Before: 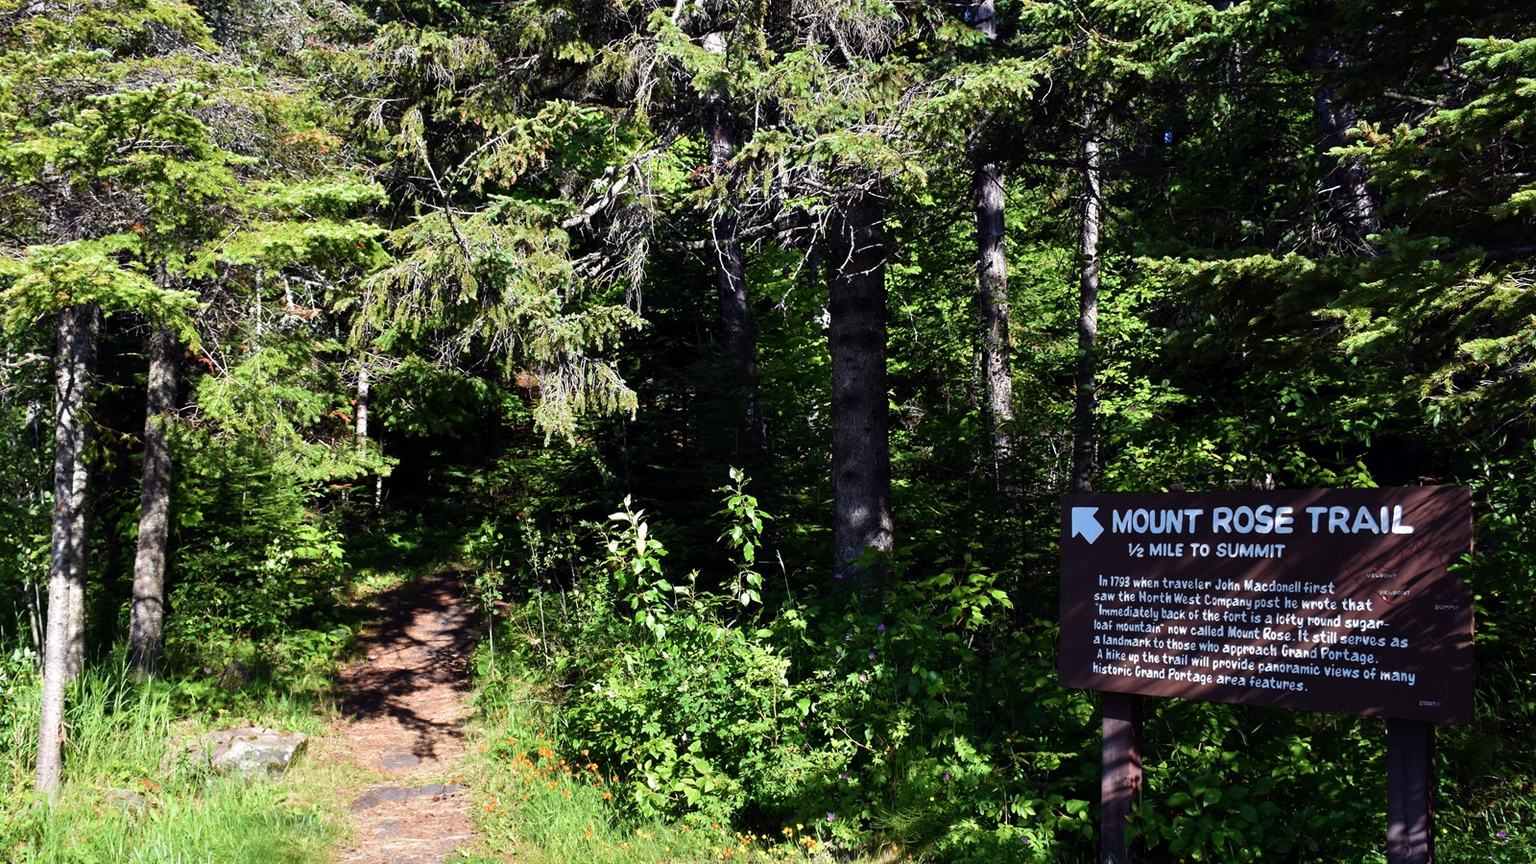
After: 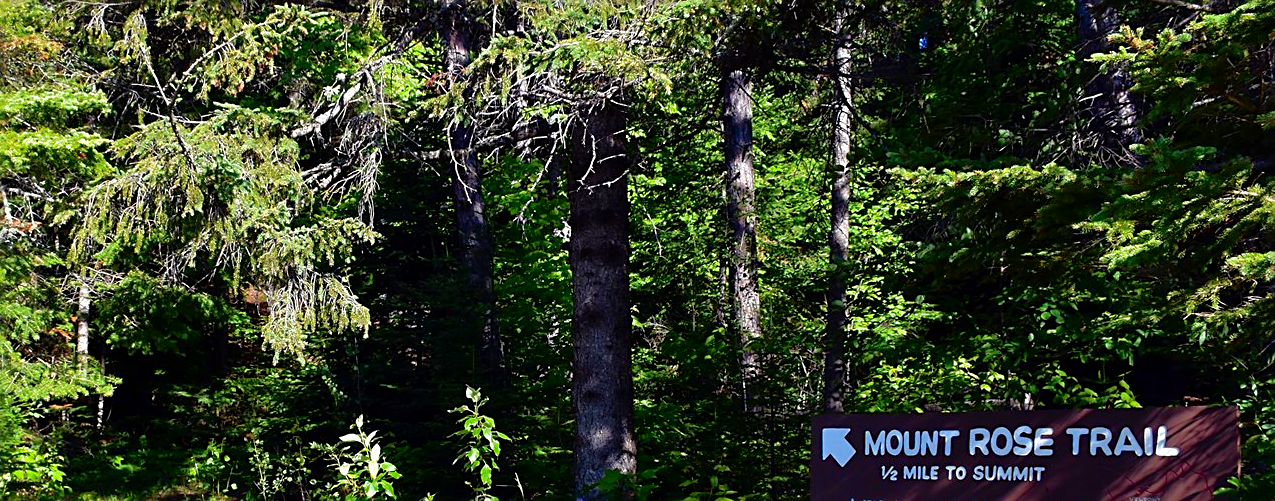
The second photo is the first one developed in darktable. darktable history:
shadows and highlights: on, module defaults
crop: left 18.417%, top 11.12%, right 1.868%, bottom 33.179%
sharpen: on, module defaults
contrast brightness saturation: contrast 0.131, brightness -0.053, saturation 0.159
